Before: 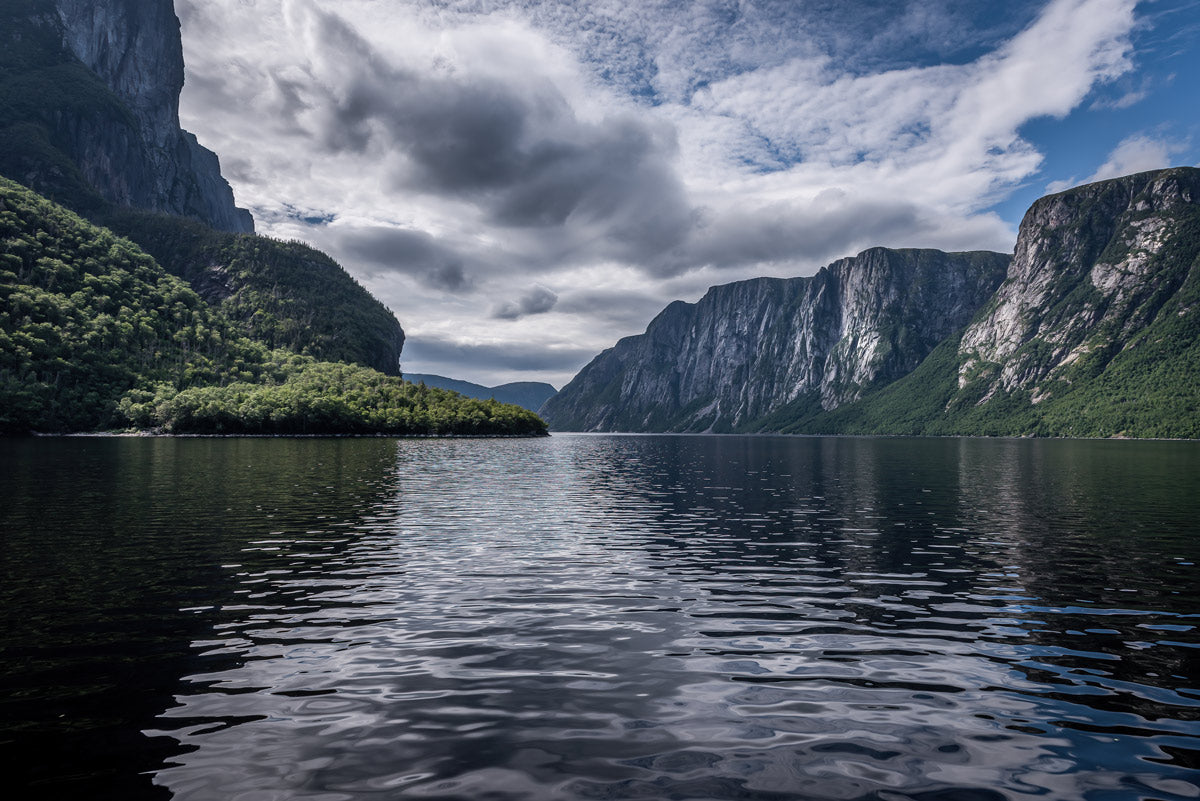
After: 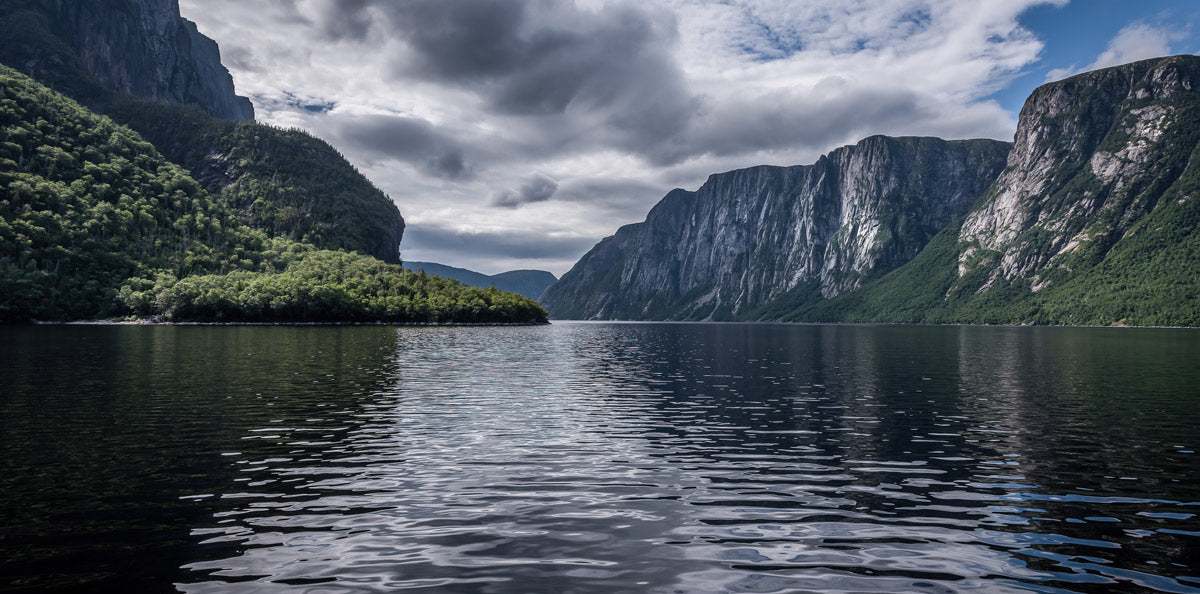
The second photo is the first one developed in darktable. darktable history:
crop: top 13.988%, bottom 10.949%
